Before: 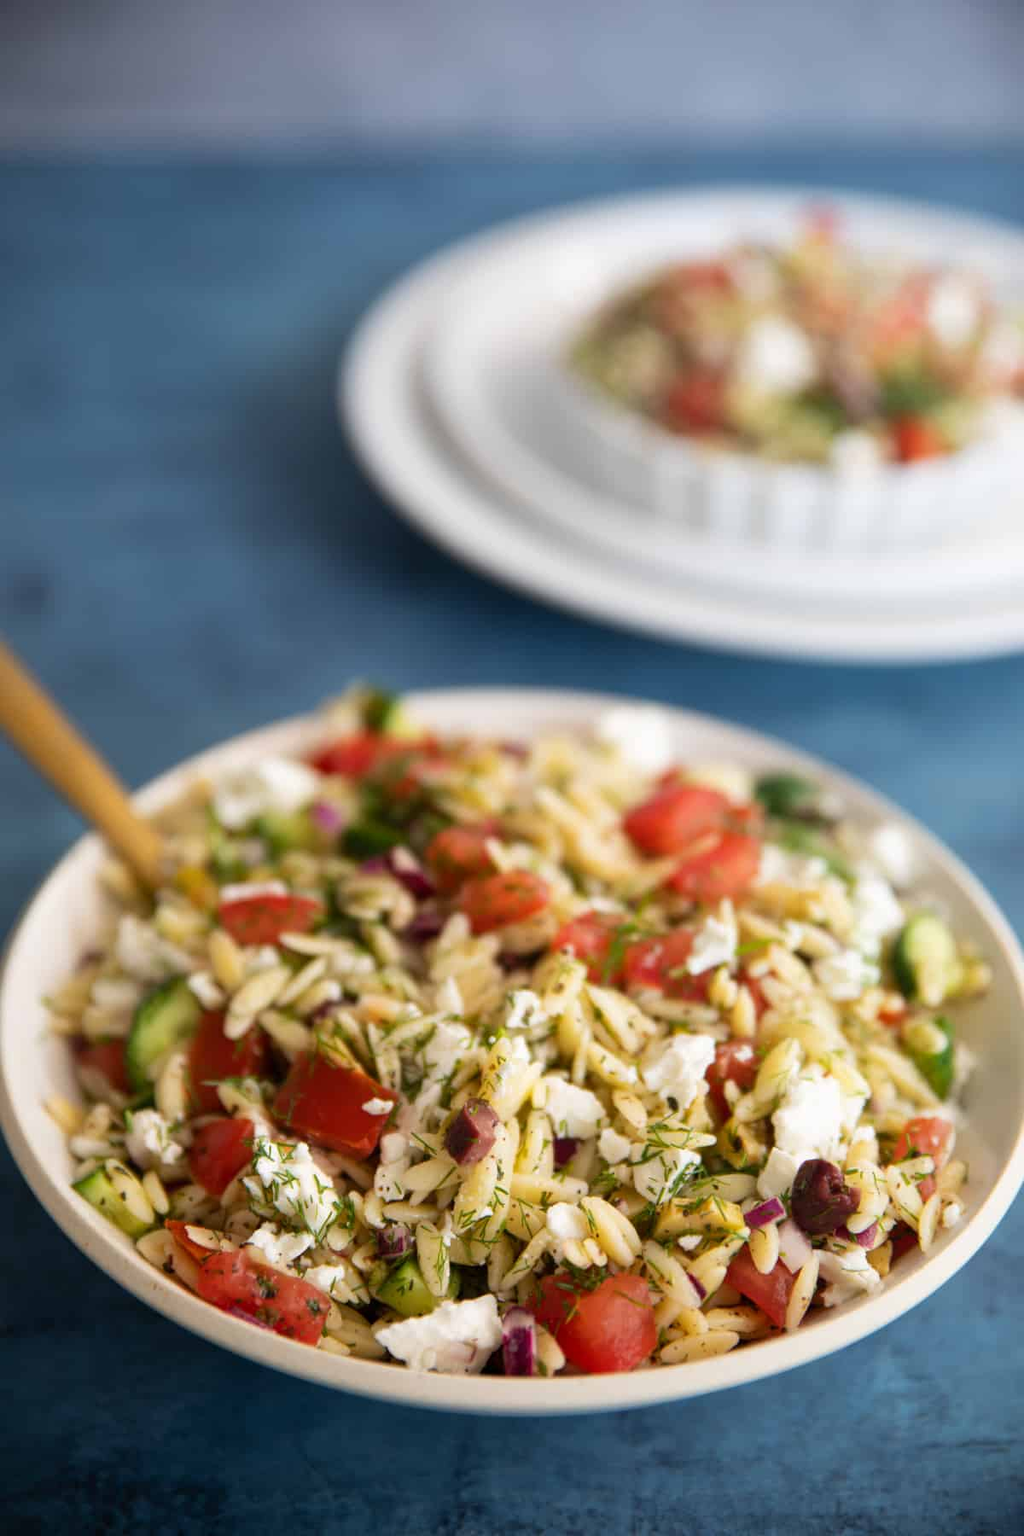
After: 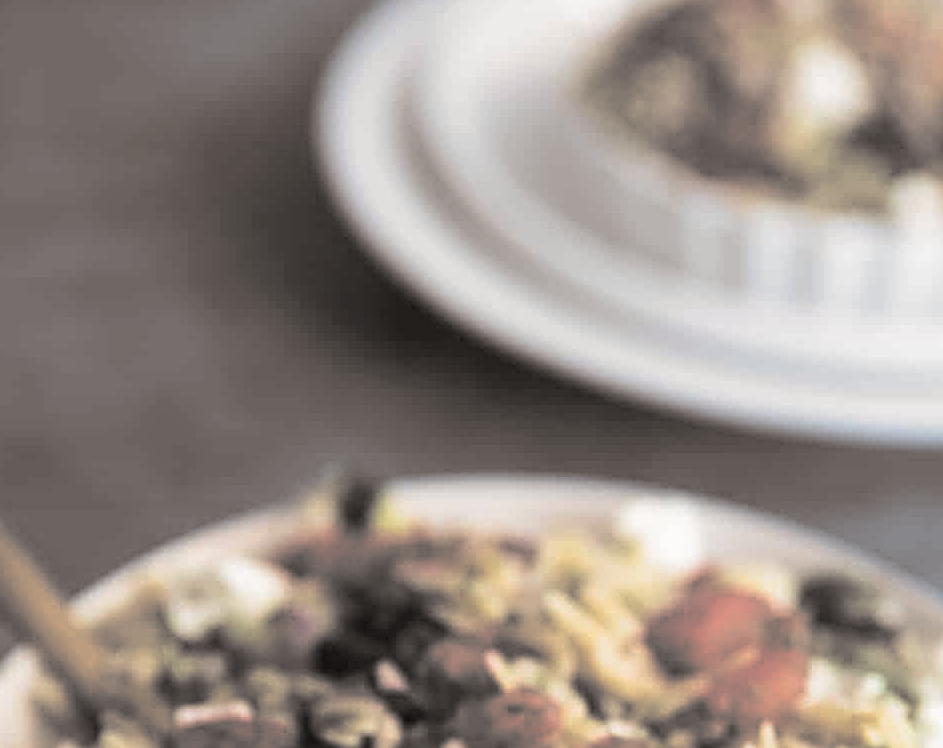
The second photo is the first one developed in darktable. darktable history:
crop: left 7.036%, top 18.398%, right 14.379%, bottom 40.043%
sharpen: radius 2.817, amount 0.715
split-toning: shadows › hue 26°, shadows › saturation 0.09, highlights › hue 40°, highlights › saturation 0.18, balance -63, compress 0%
